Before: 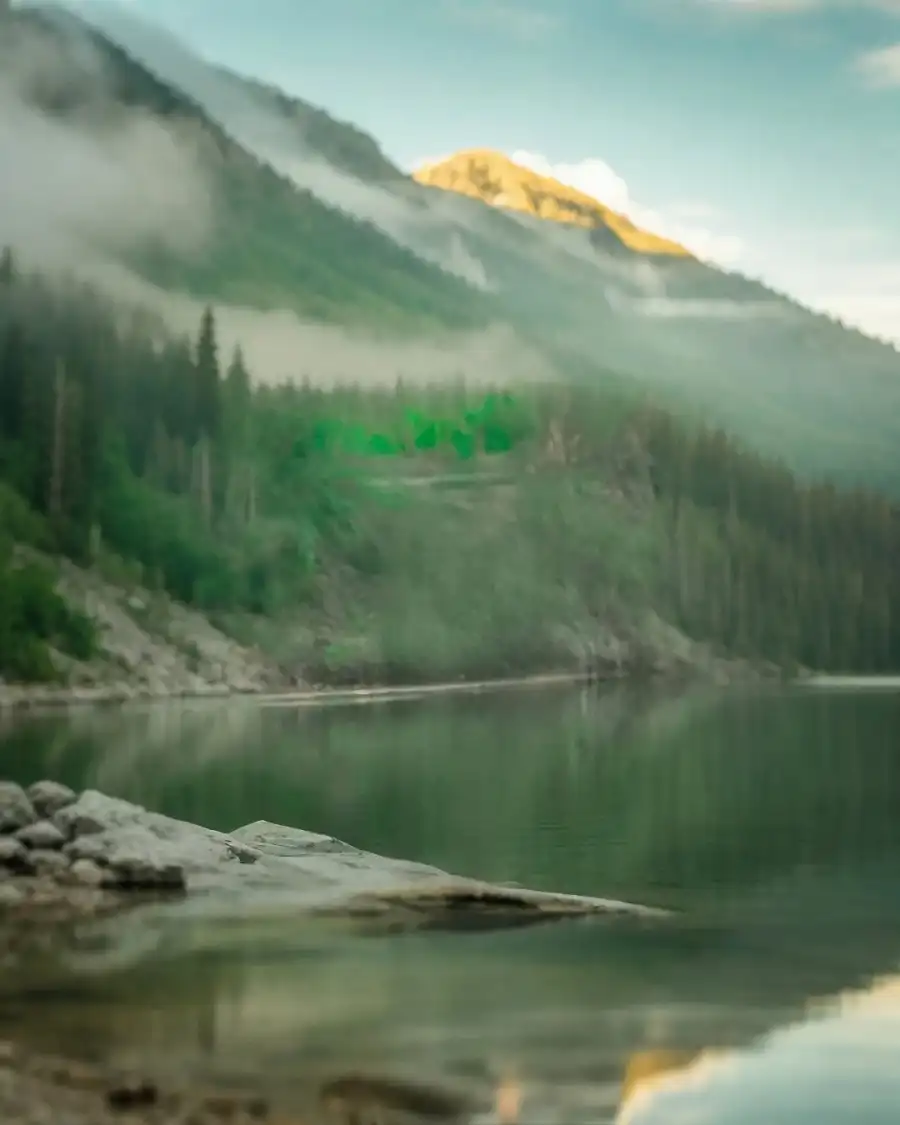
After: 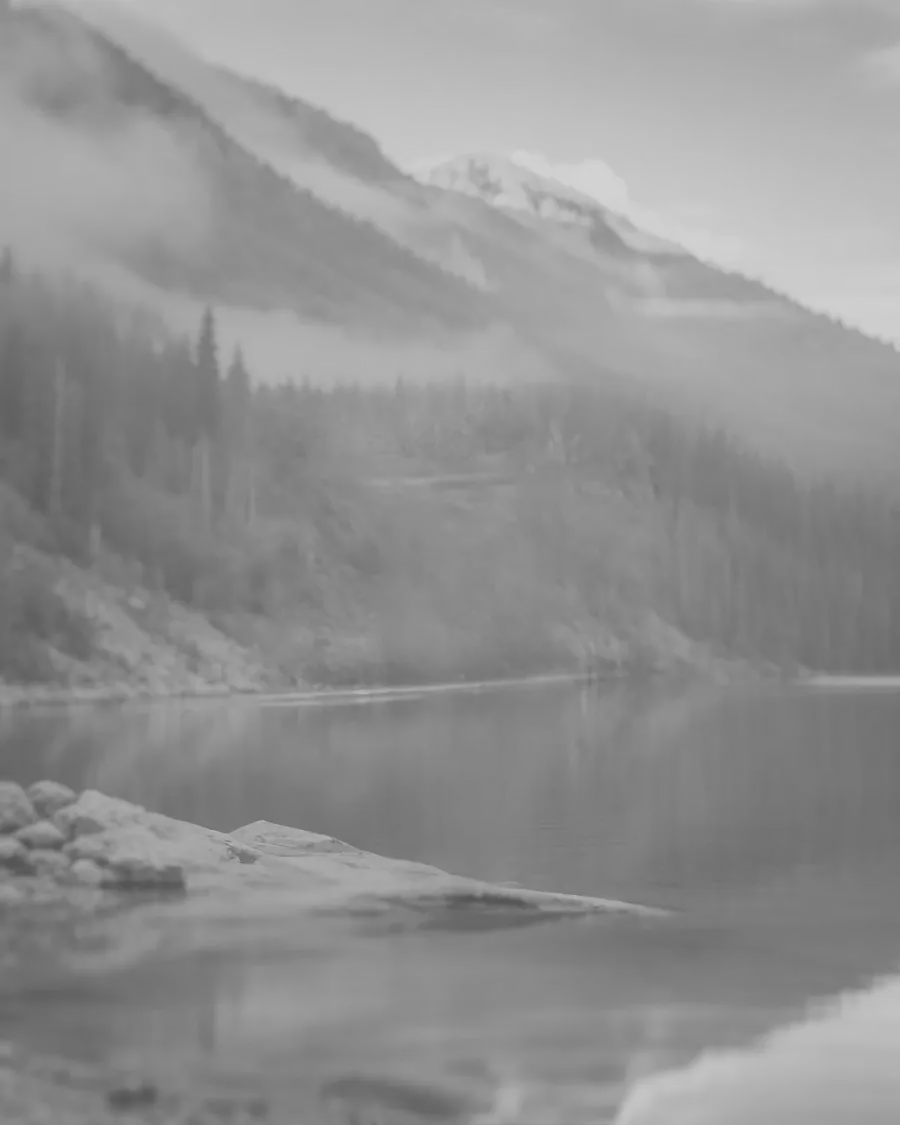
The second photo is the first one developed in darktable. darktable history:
colorize: hue 147.6°, saturation 65%, lightness 21.64%
monochrome: on, module defaults
